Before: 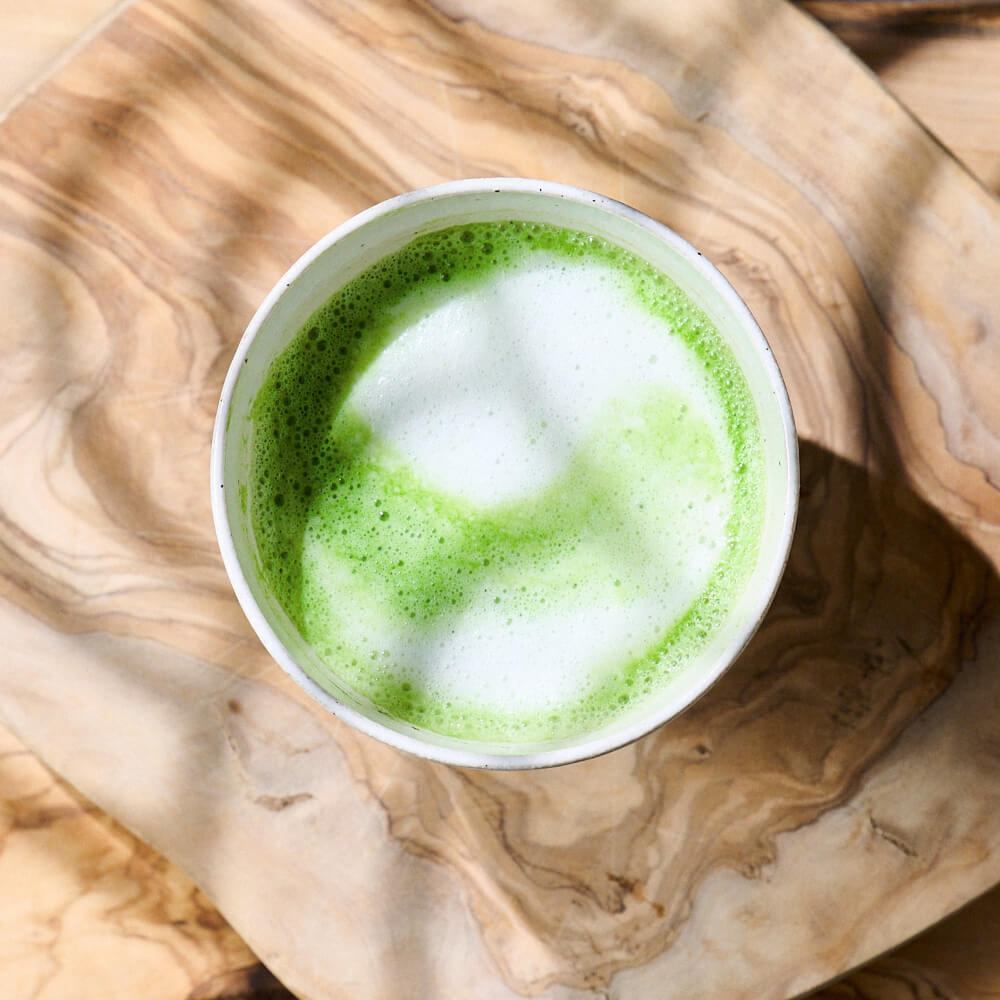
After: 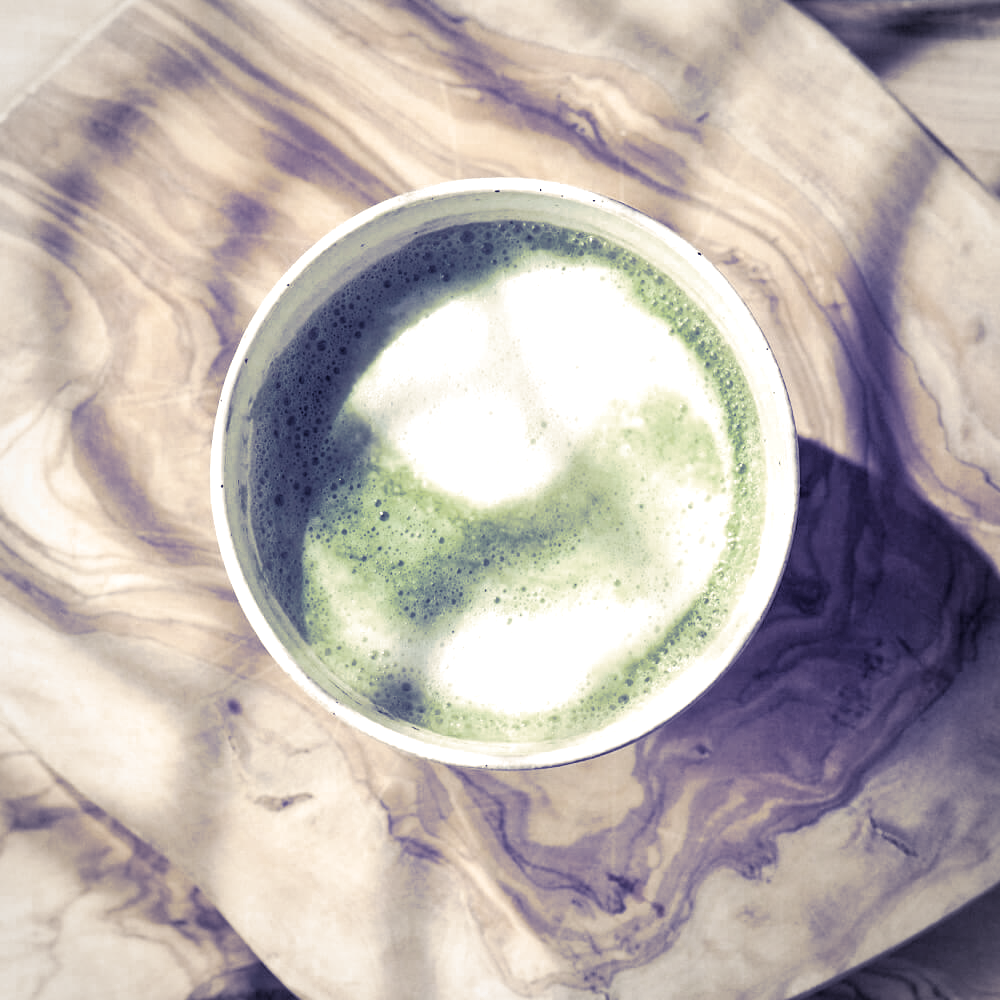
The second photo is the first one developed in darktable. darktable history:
exposure: exposure 0.6 EV, compensate highlight preservation false
vignetting: brightness -0.167
tone equalizer: -7 EV 0.15 EV, -6 EV 0.6 EV, -5 EV 1.15 EV, -4 EV 1.33 EV, -3 EV 1.15 EV, -2 EV 0.6 EV, -1 EV 0.15 EV, mask exposure compensation -0.5 EV
split-toning: shadows › hue 242.67°, shadows › saturation 0.733, highlights › hue 45.33°, highlights › saturation 0.667, balance -53.304, compress 21.15%
color calibration: x 0.329, y 0.345, temperature 5633 K
color zones: curves: ch0 [(0, 0.487) (0.241, 0.395) (0.434, 0.373) (0.658, 0.412) (0.838, 0.487)]; ch1 [(0, 0) (0.053, 0.053) (0.211, 0.202) (0.579, 0.259) (0.781, 0.241)]
